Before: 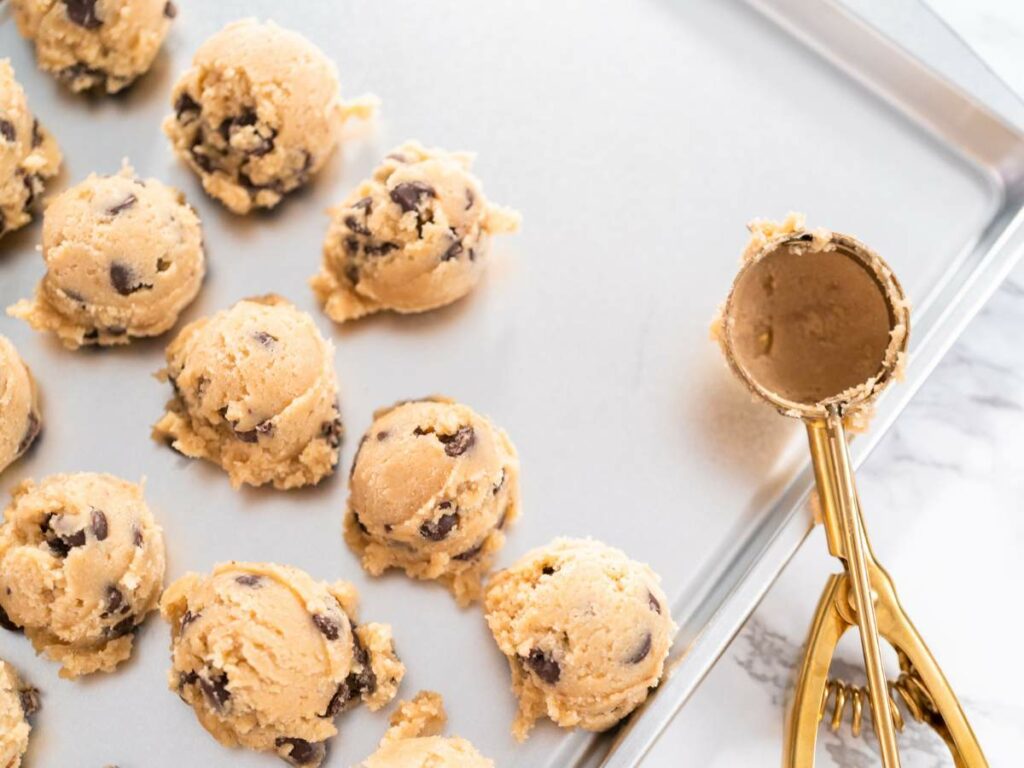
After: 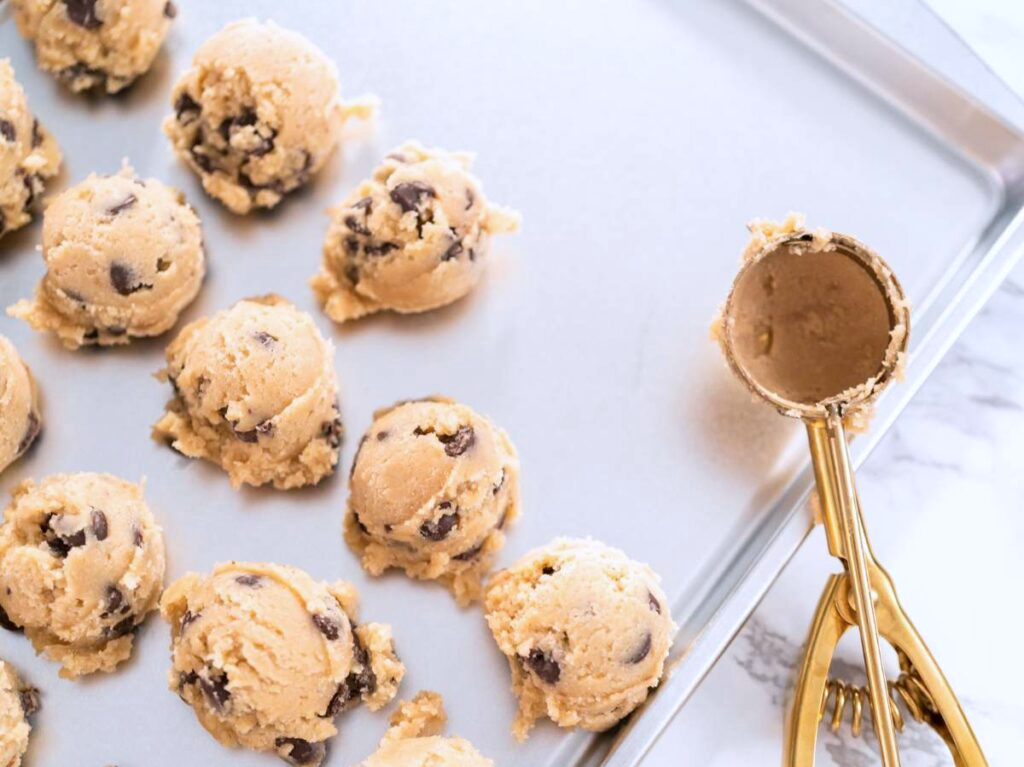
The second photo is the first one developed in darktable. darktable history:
crop: bottom 0.071%
color calibration: illuminant as shot in camera, x 0.358, y 0.373, temperature 4628.91 K
